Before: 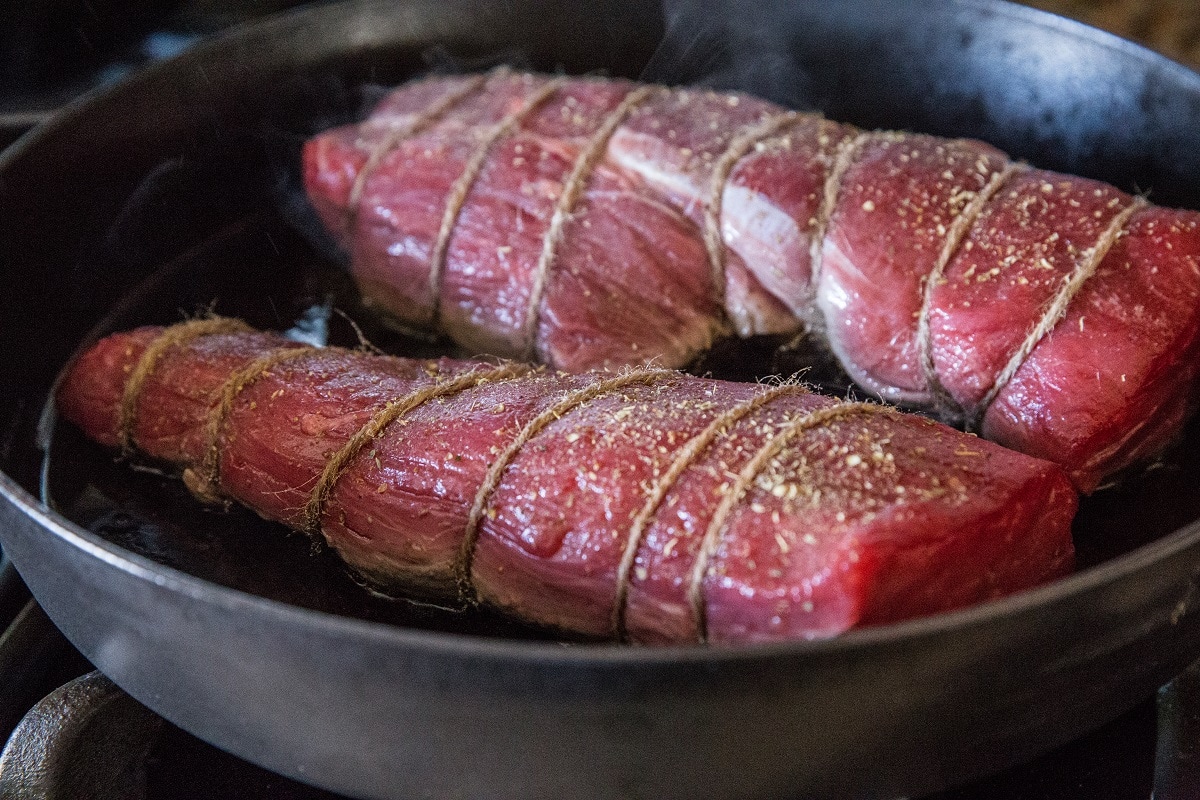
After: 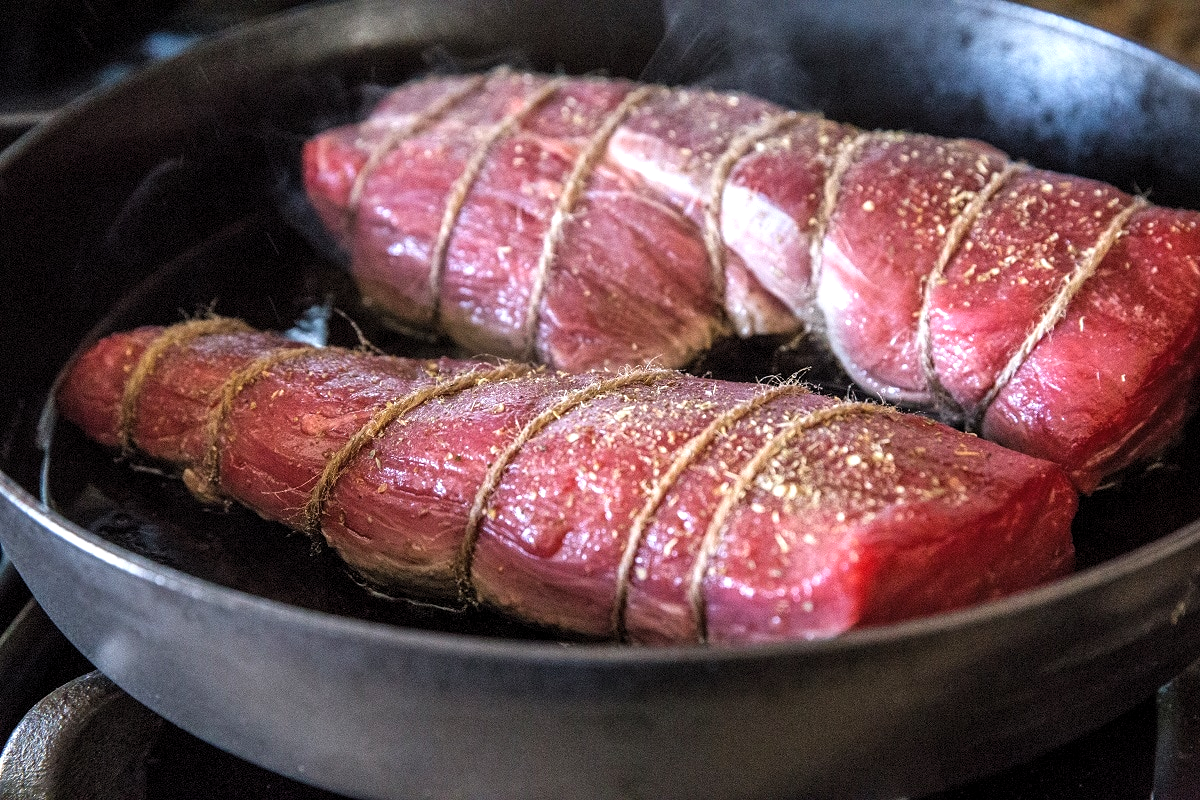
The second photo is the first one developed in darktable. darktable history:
shadows and highlights: shadows 4.03, highlights -16.59, soften with gaussian
exposure: black level correction 0, exposure 0.692 EV, compensate highlight preservation false
levels: mode automatic, black 3.9%, levels [0, 0.498, 1]
